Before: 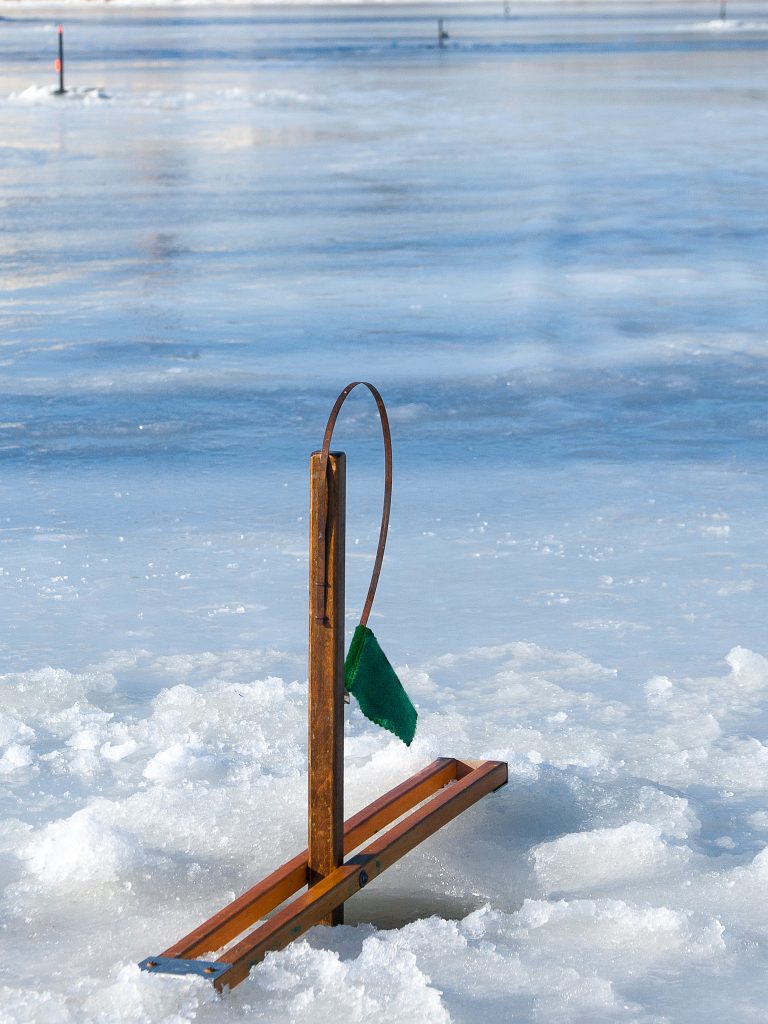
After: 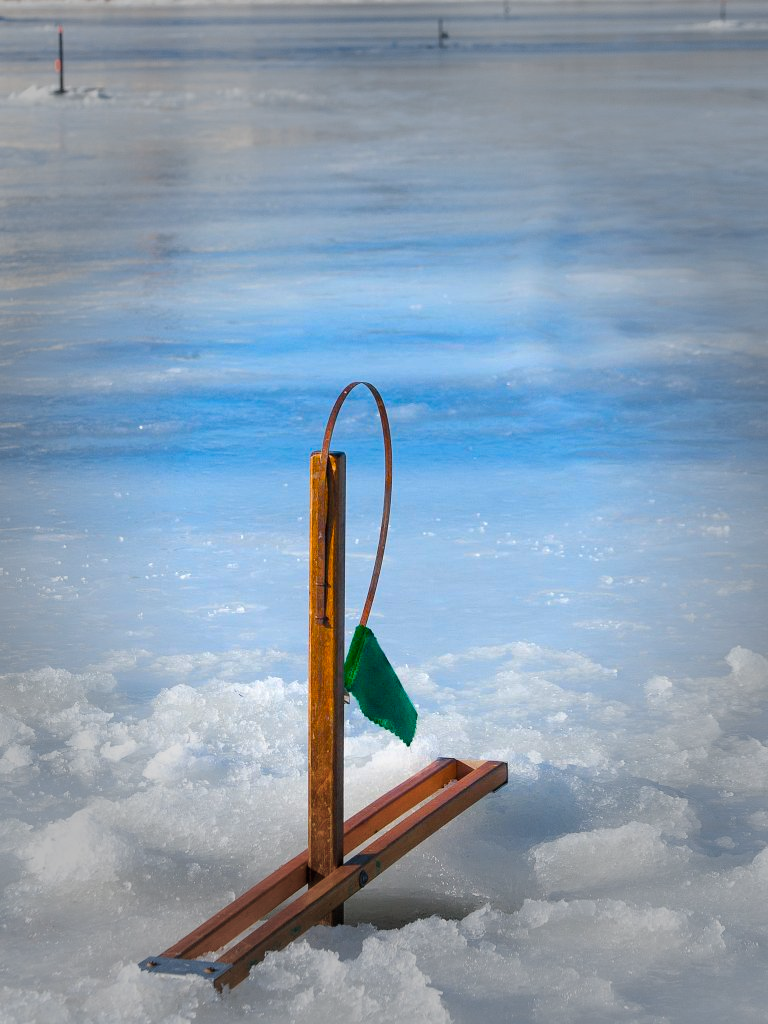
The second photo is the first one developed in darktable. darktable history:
color balance rgb: perceptual saturation grading › global saturation 25%, perceptual brilliance grading › mid-tones 10%, perceptual brilliance grading › shadows 15%, global vibrance 20%
vignetting: fall-off start 40%, fall-off radius 40%
contrast brightness saturation: saturation 0.1
